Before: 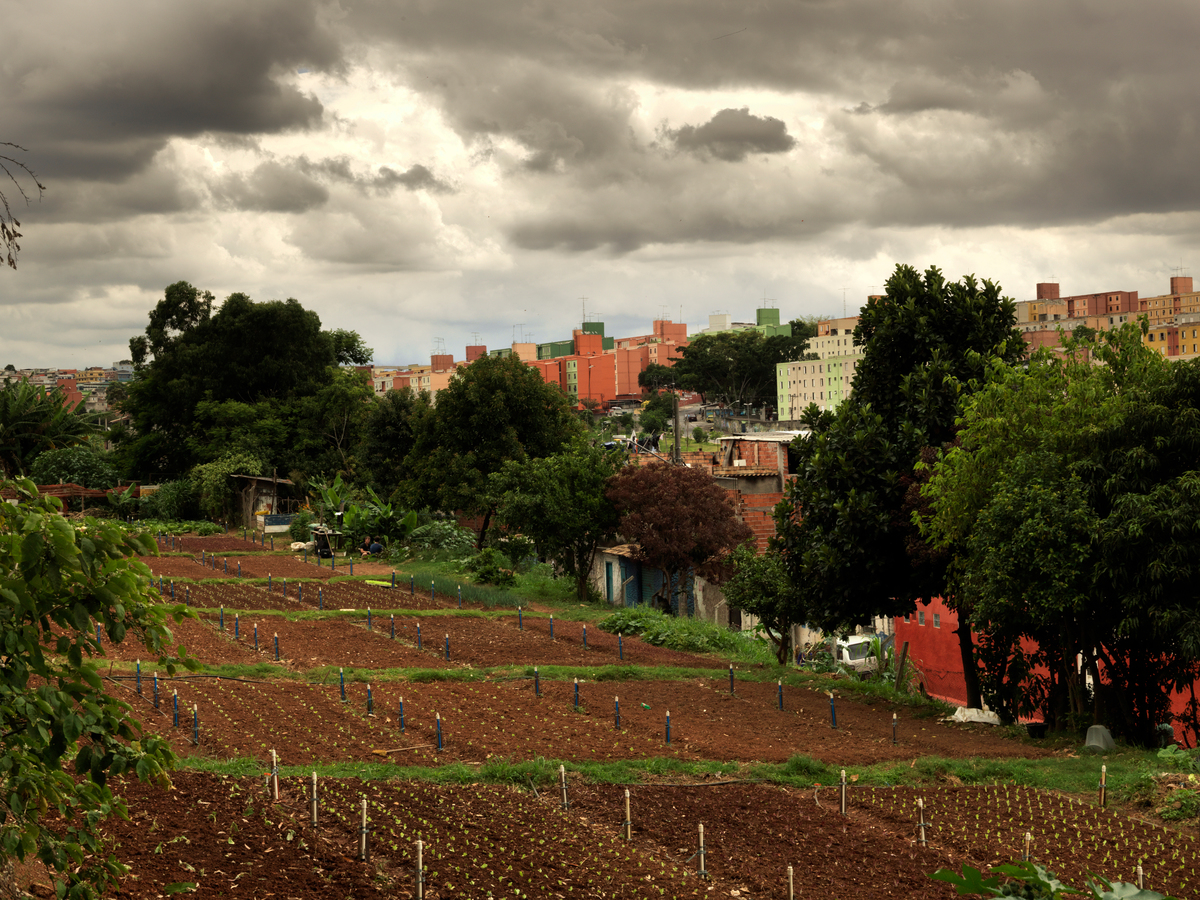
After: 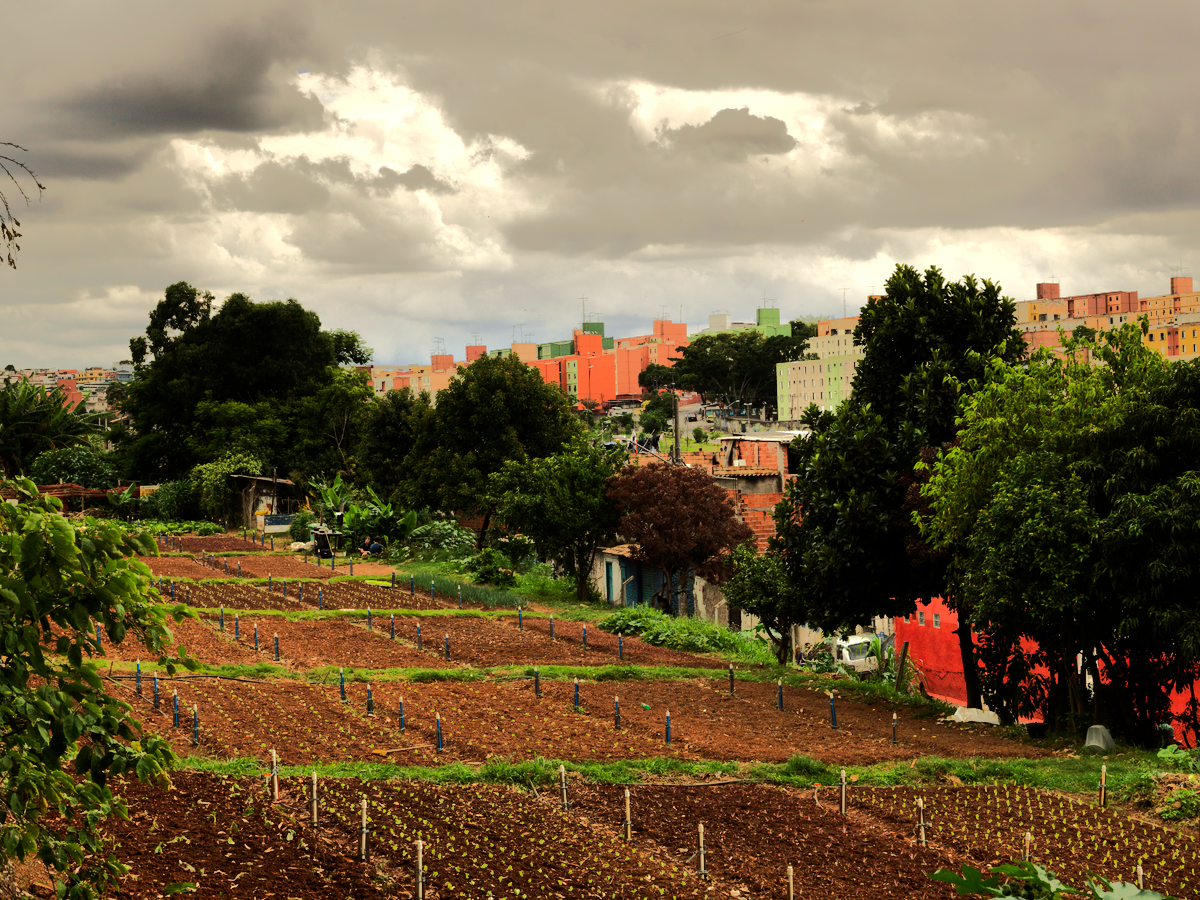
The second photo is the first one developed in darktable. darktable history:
tone equalizer: -8 EV -0.531 EV, -7 EV -0.351 EV, -6 EV -0.057 EV, -5 EV 0.44 EV, -4 EV 0.965 EV, -3 EV 0.776 EV, -2 EV -0.011 EV, -1 EV 0.124 EV, +0 EV -0.009 EV, edges refinement/feathering 500, mask exposure compensation -1.57 EV, preserve details no
contrast brightness saturation: contrast 0.038, saturation 0.158
